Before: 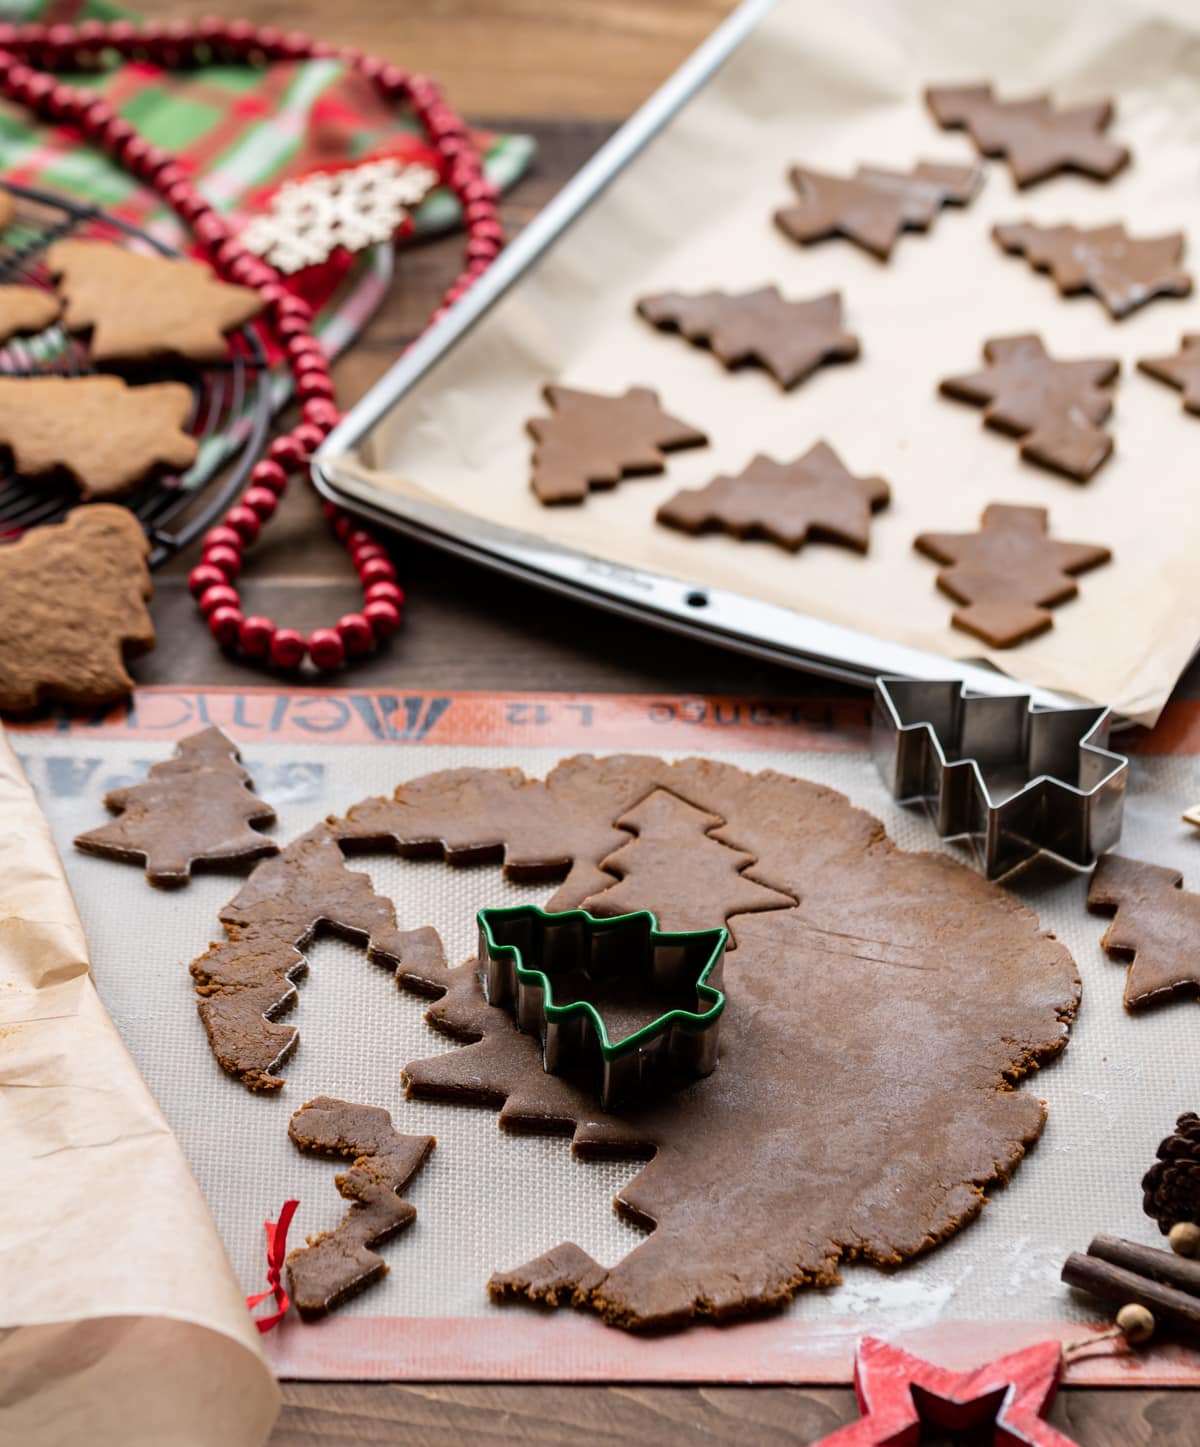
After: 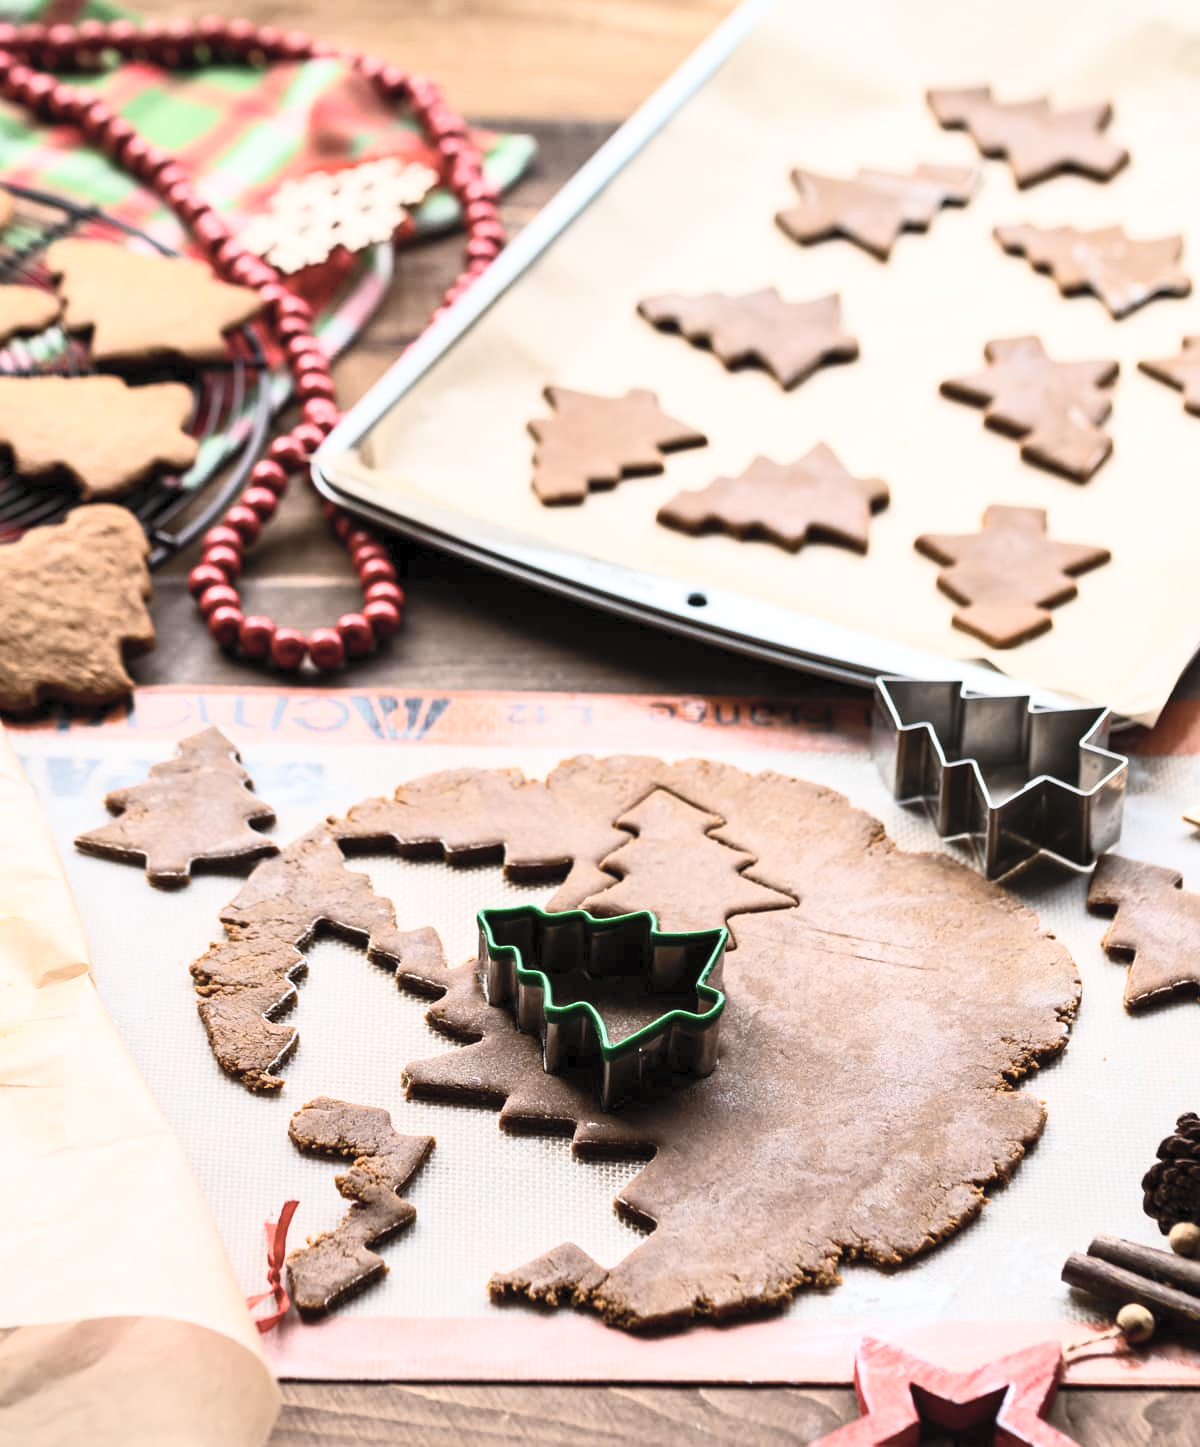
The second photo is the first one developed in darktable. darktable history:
velvia: on, module defaults
contrast brightness saturation: contrast 0.43, brightness 0.56, saturation -0.19
